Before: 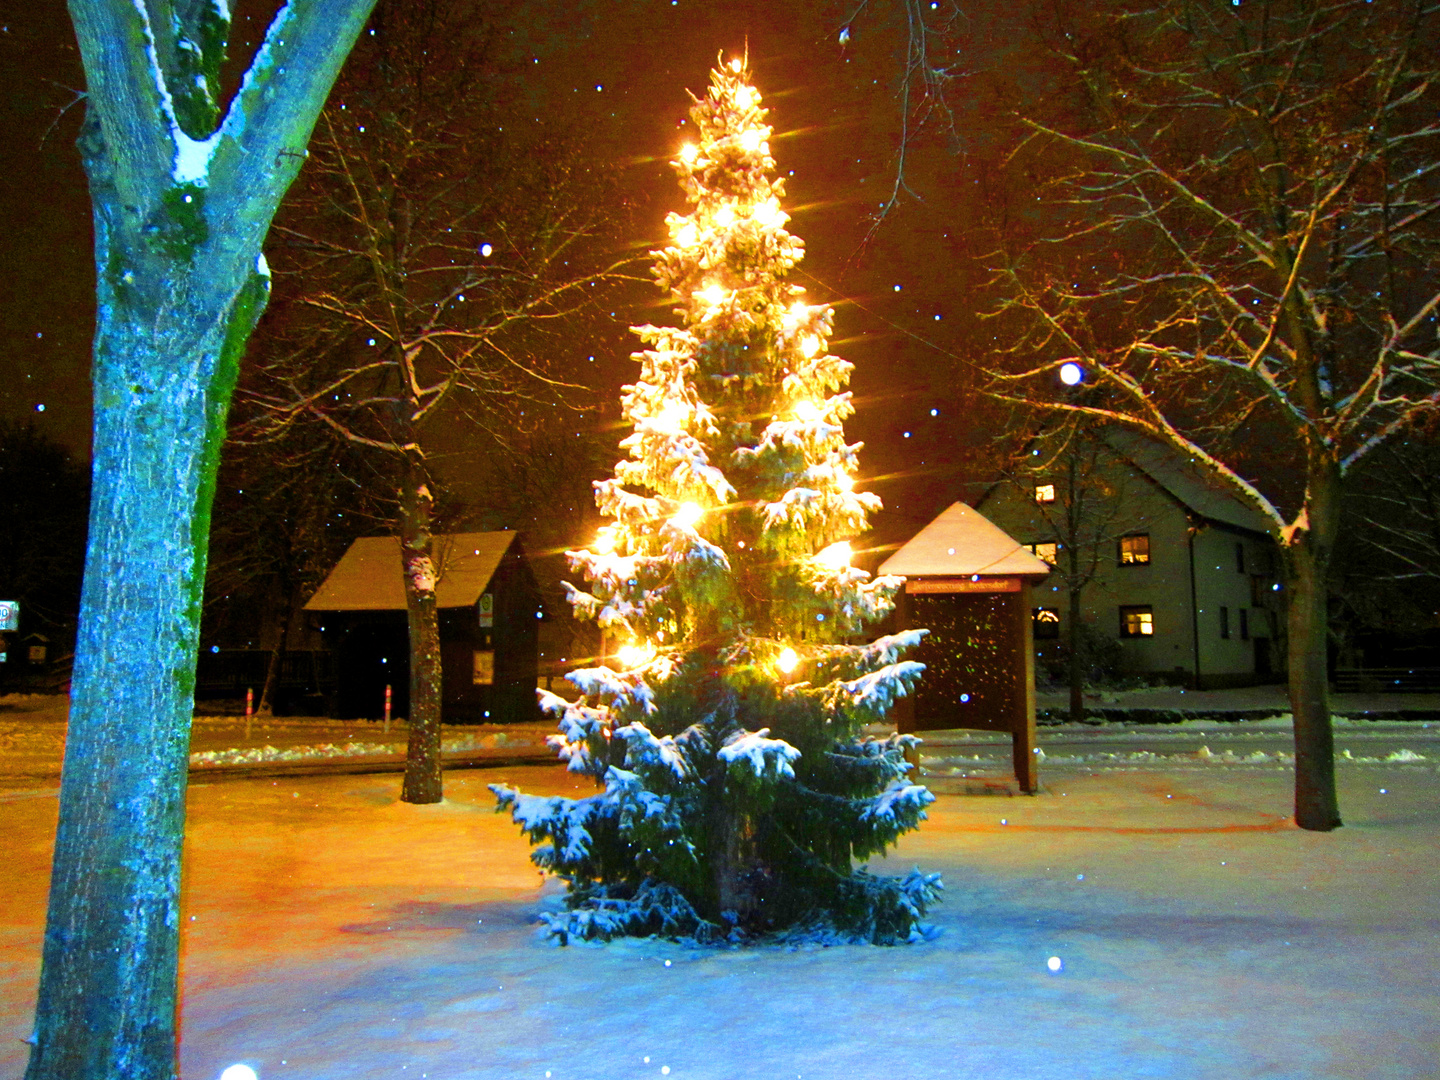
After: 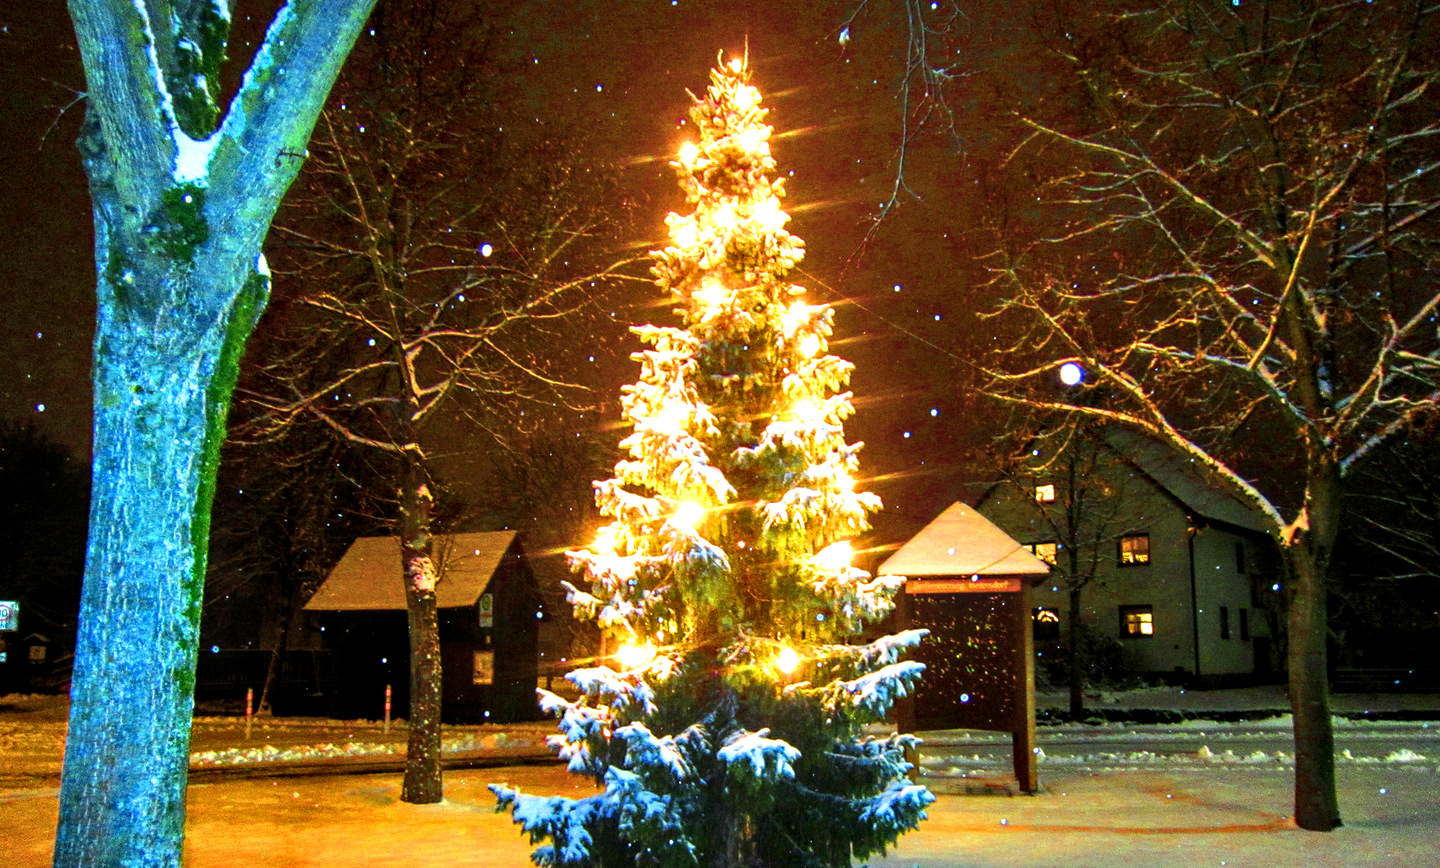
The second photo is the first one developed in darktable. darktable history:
sharpen: radius 5.316, amount 0.315, threshold 26.014
local contrast: highlights 61%, detail 143%, midtone range 0.431
tone equalizer: -8 EV -0.428 EV, -7 EV -0.427 EV, -6 EV -0.35 EV, -5 EV -0.228 EV, -3 EV 0.242 EV, -2 EV 0.327 EV, -1 EV 0.367 EV, +0 EV 0.41 EV, edges refinement/feathering 500, mask exposure compensation -1.57 EV, preserve details no
crop: bottom 19.578%
